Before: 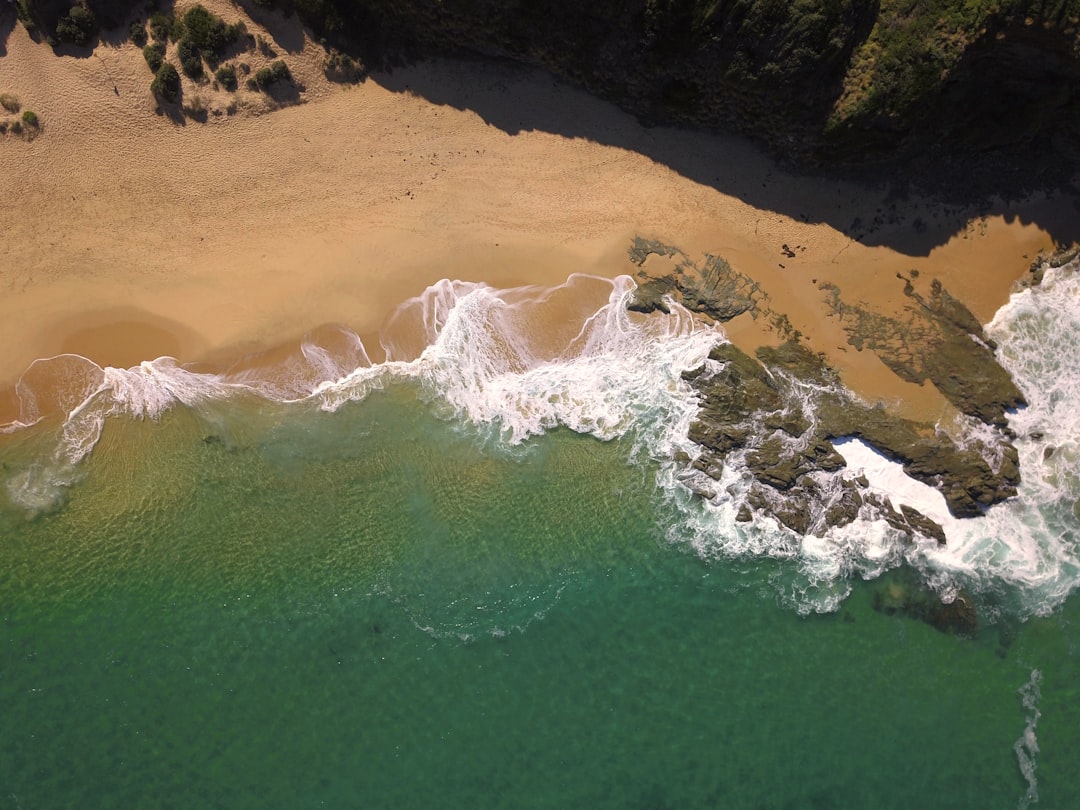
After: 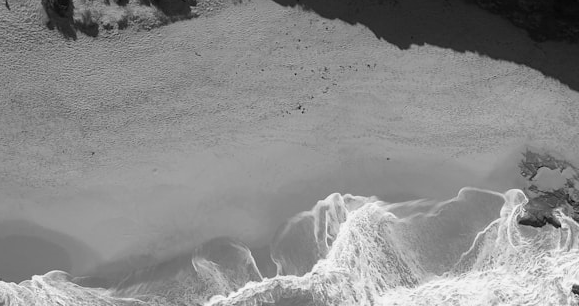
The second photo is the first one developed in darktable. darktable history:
color calibration: output gray [0.21, 0.42, 0.37, 0], gray › normalize channels true, illuminant same as pipeline (D50), adaptation XYZ, x 0.346, y 0.359, gamut compression 0
crop: left 10.121%, top 10.631%, right 36.218%, bottom 51.526%
